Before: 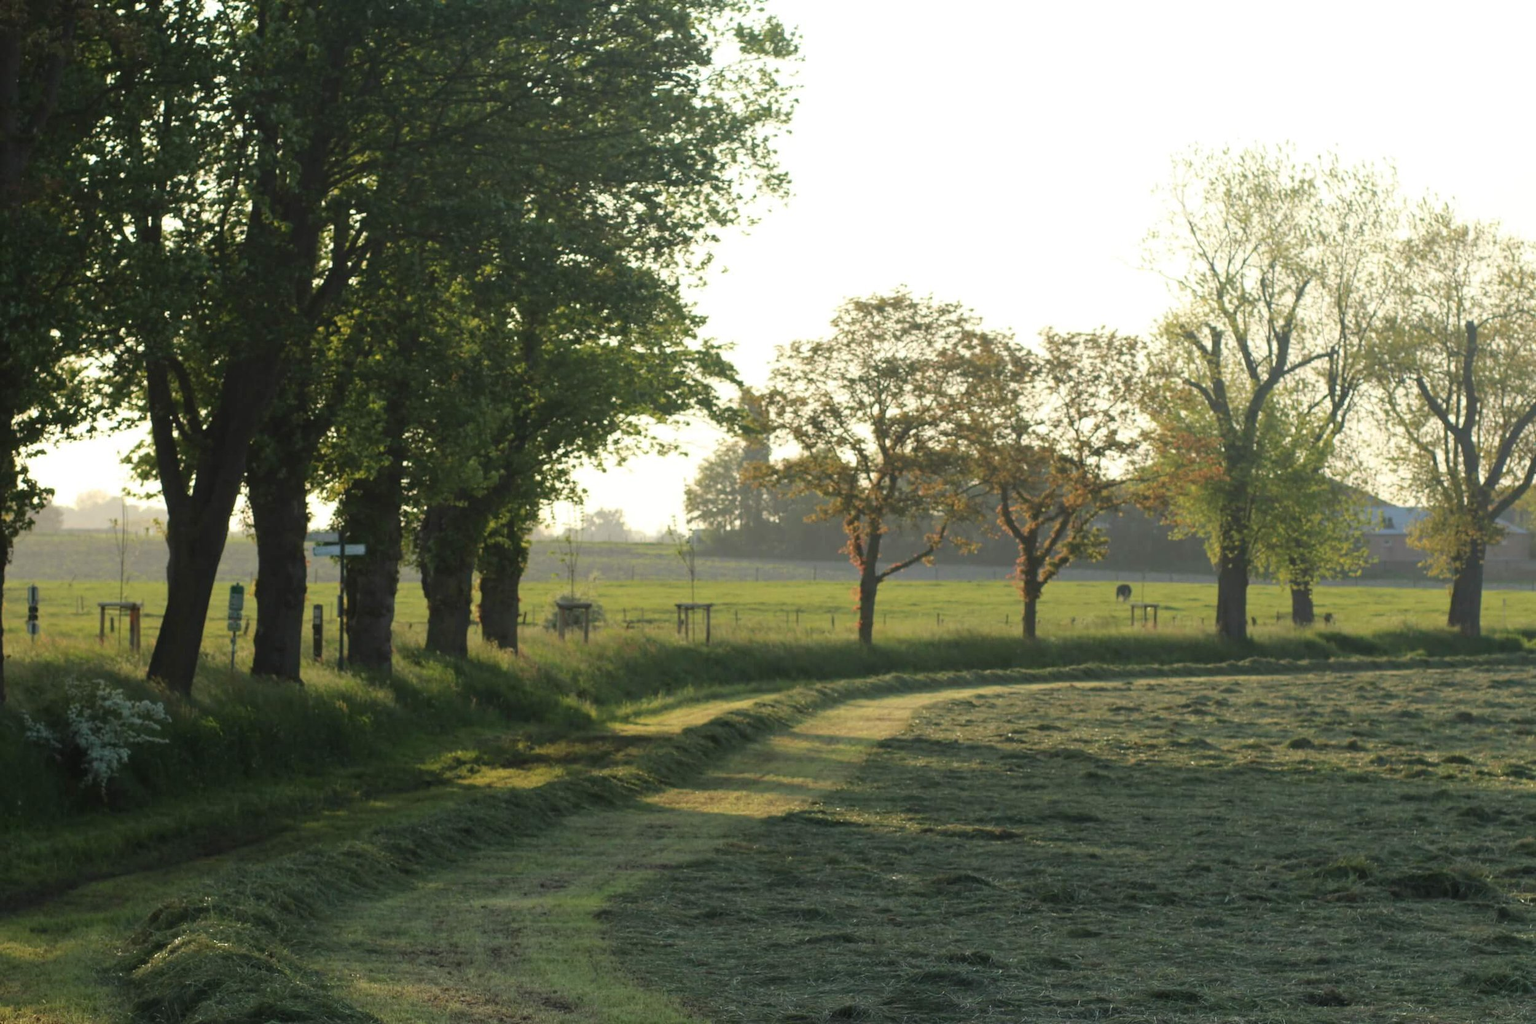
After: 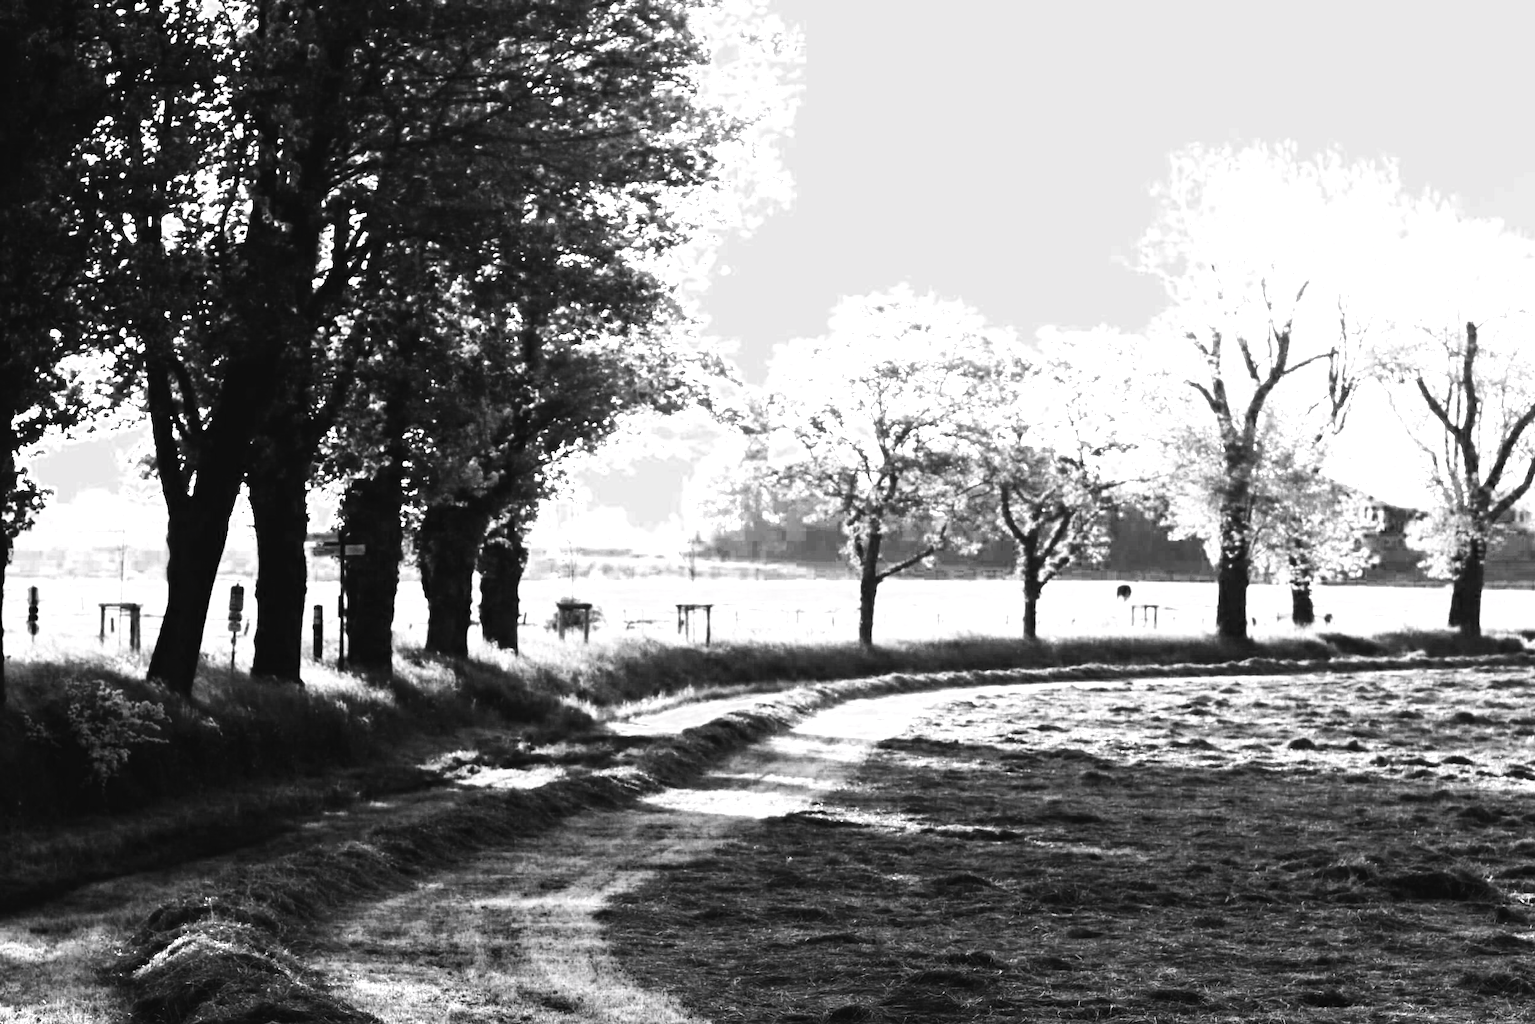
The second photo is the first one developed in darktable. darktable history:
tone curve: curves: ch0 [(0, 0) (0.003, 0.003) (0.011, 0.011) (0.025, 0.025) (0.044, 0.044) (0.069, 0.068) (0.1, 0.098) (0.136, 0.134) (0.177, 0.175) (0.224, 0.221) (0.277, 0.273) (0.335, 0.331) (0.399, 0.393) (0.468, 0.462) (0.543, 0.558) (0.623, 0.636) (0.709, 0.719) (0.801, 0.807) (0.898, 0.901) (1, 1)], preserve colors none
color look up table: target L [95.69, 94.2, 93.05, 96.88, 97.08, 88.92, 96.64, 97.43, 95.84, 94.92, 94.55, 30.59, 200, 95.59, 27.53, 97.58, 94.2, 98.12, 93.15, 97.78, 90.34, 1.097, 43.19, 96.29, 24.42, 29.29, 27.53, 14.68, 4.315, 1.645, 1.919, 0.823, 1.919, 1.645, 2.742, 3.023, 1.371, 2.742, 3.967, 2.468, 3.636, 1.645, 86.7, 76.61, 70.36, 28.41, 0.823, 3.967, 3.321], target a [0.954, 0.479, 0, 0, 0.951, 0.485, 0.476, 0.95, 0, 0.61, 0.478, 0, 0, 0.477, 0, 0, 0.479, 0.949, 0.48, 0.949, 0.483, 0, 0, 0.477, 0 ×25], target b [-0.719, -0.361, 0, 0, -0.717, -0.366, -0.359, -0.716, 0, -0.844, -0.361, 0, 0, -0.36, 0, 0, -0.361, -0.715, -0.362, -0.716, -0.364, 0, 0, -0.359, 0 ×25], num patches 49
